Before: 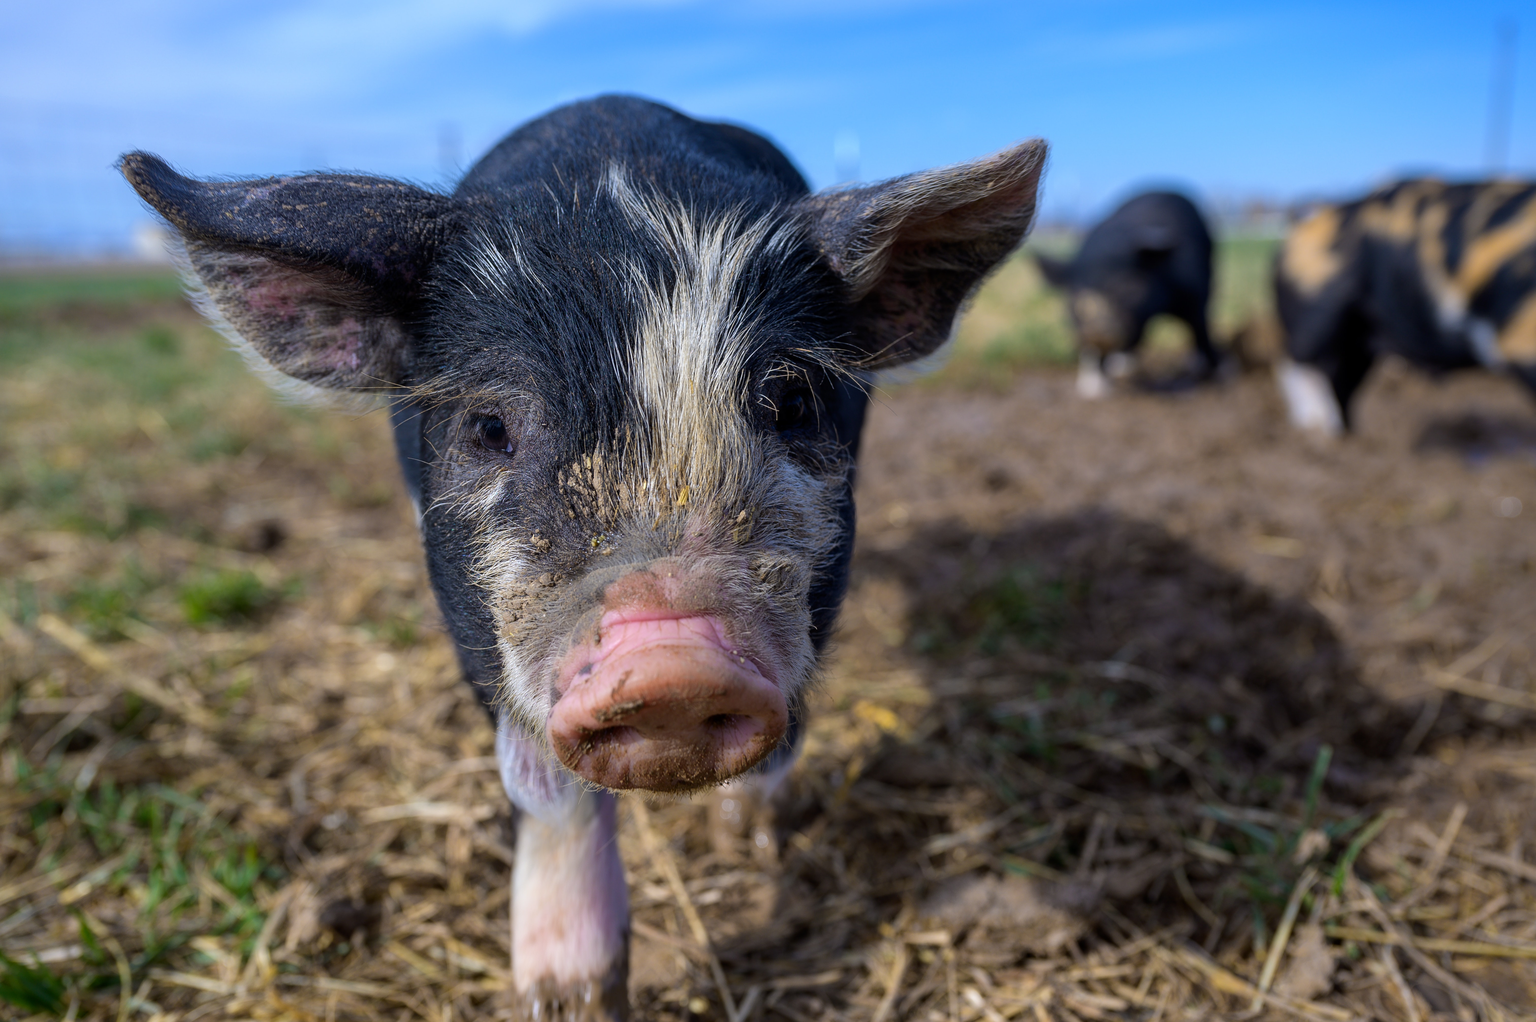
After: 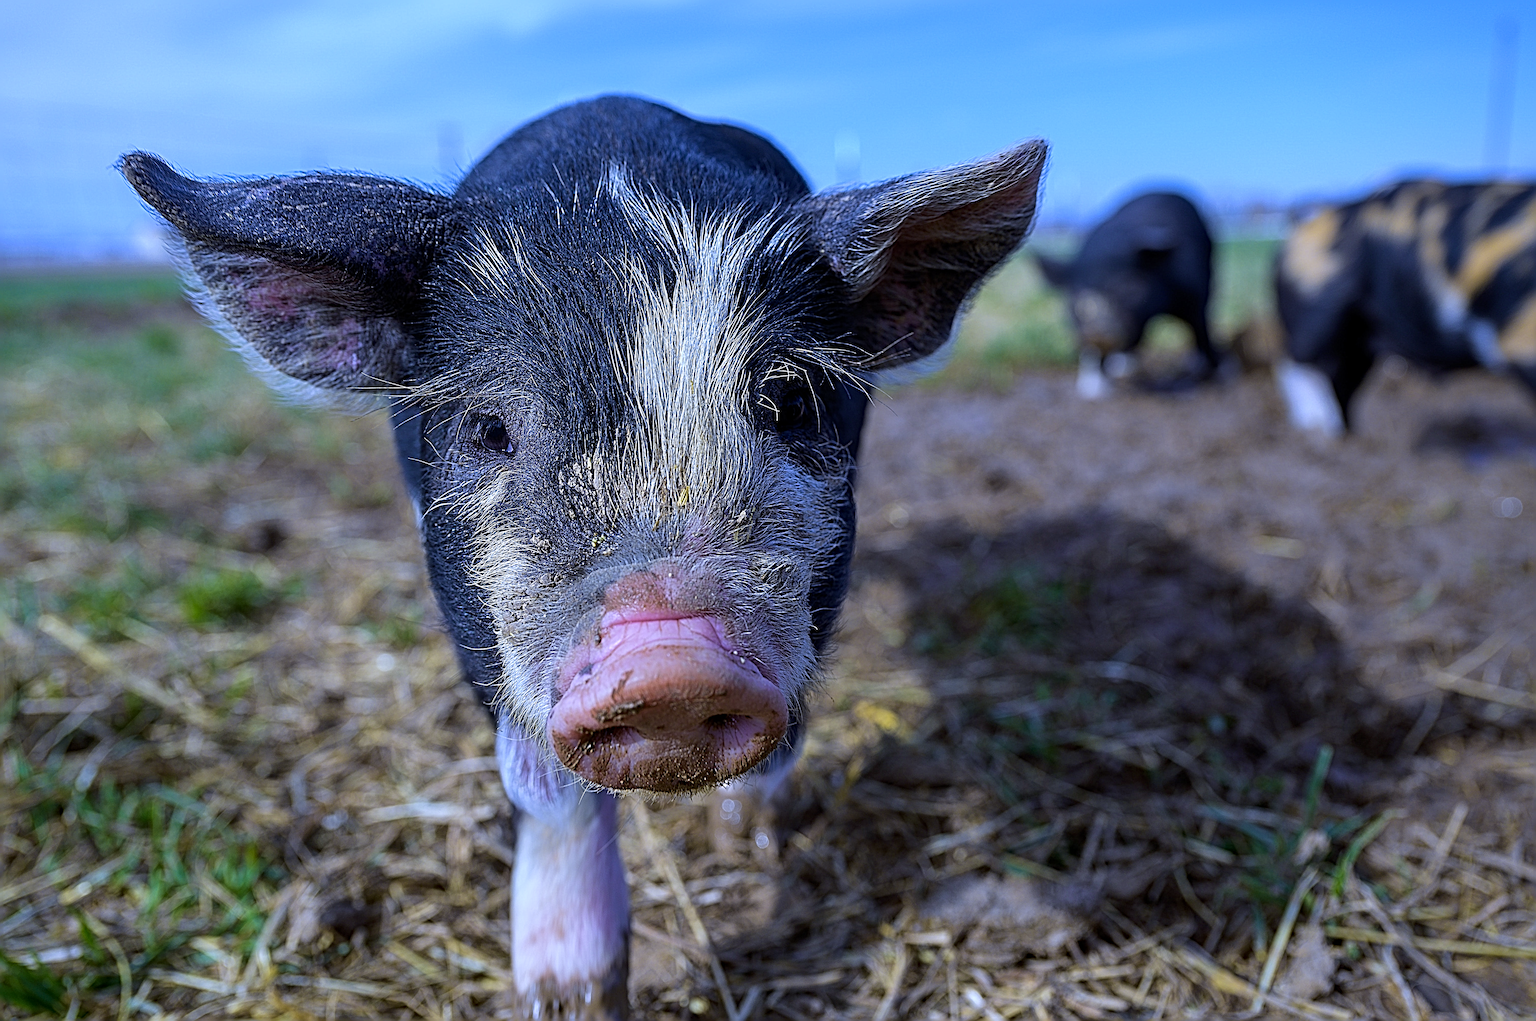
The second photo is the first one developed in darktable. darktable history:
white balance: red 0.871, blue 1.249
sharpen: radius 6.3, amount 1.8, threshold 0
velvia: on, module defaults
